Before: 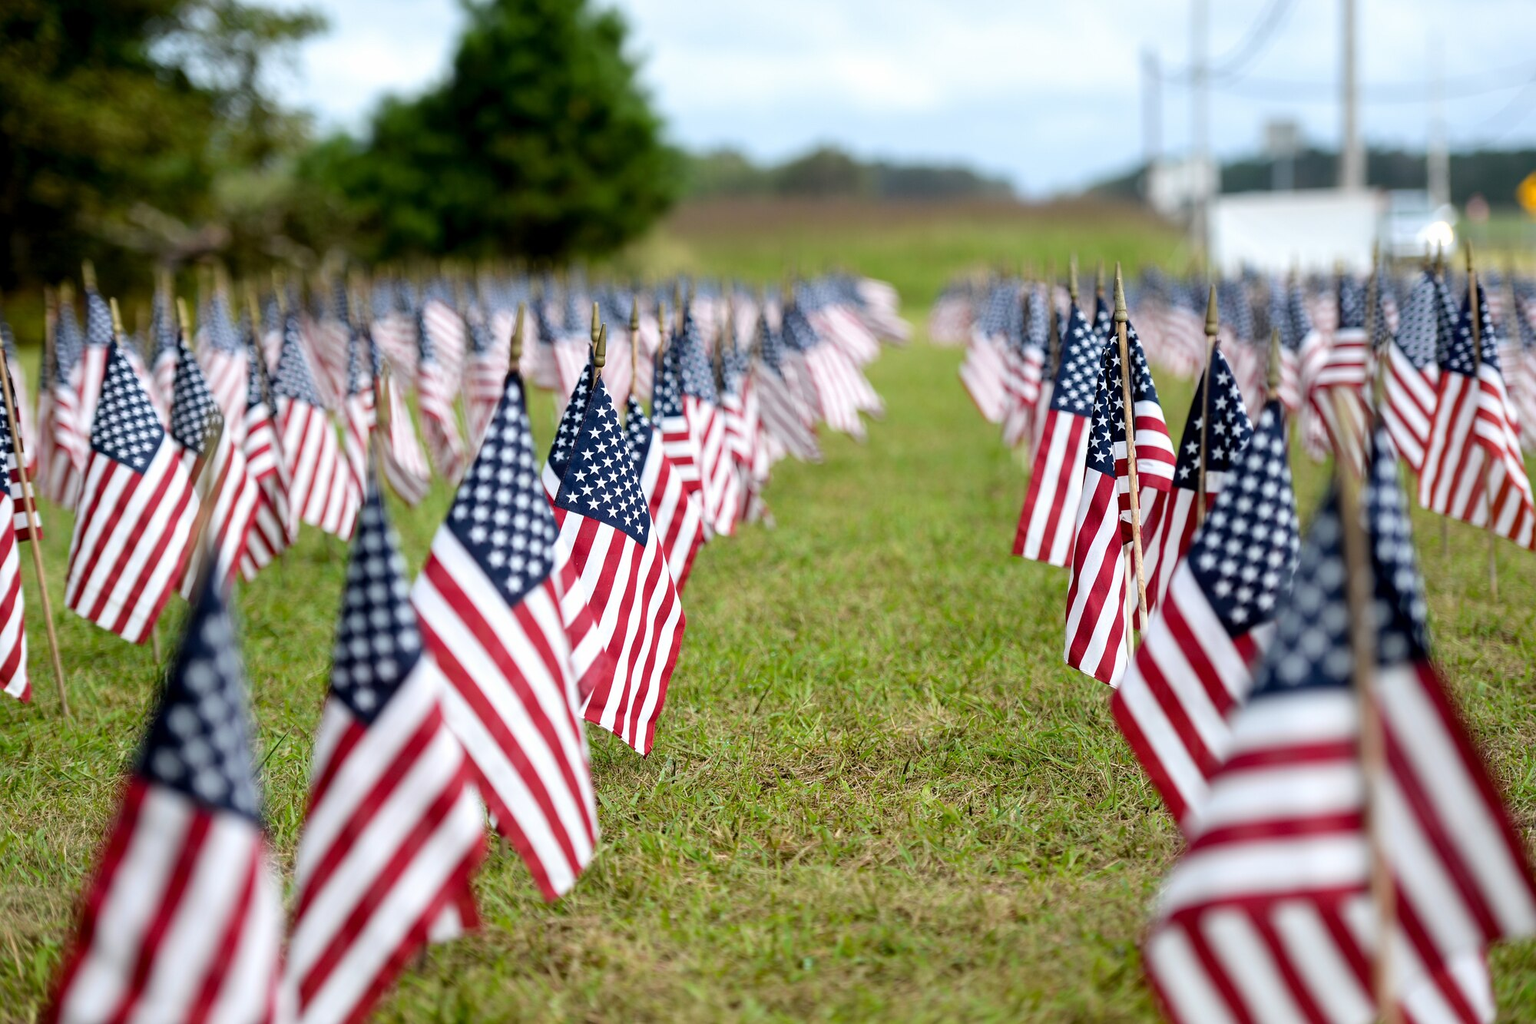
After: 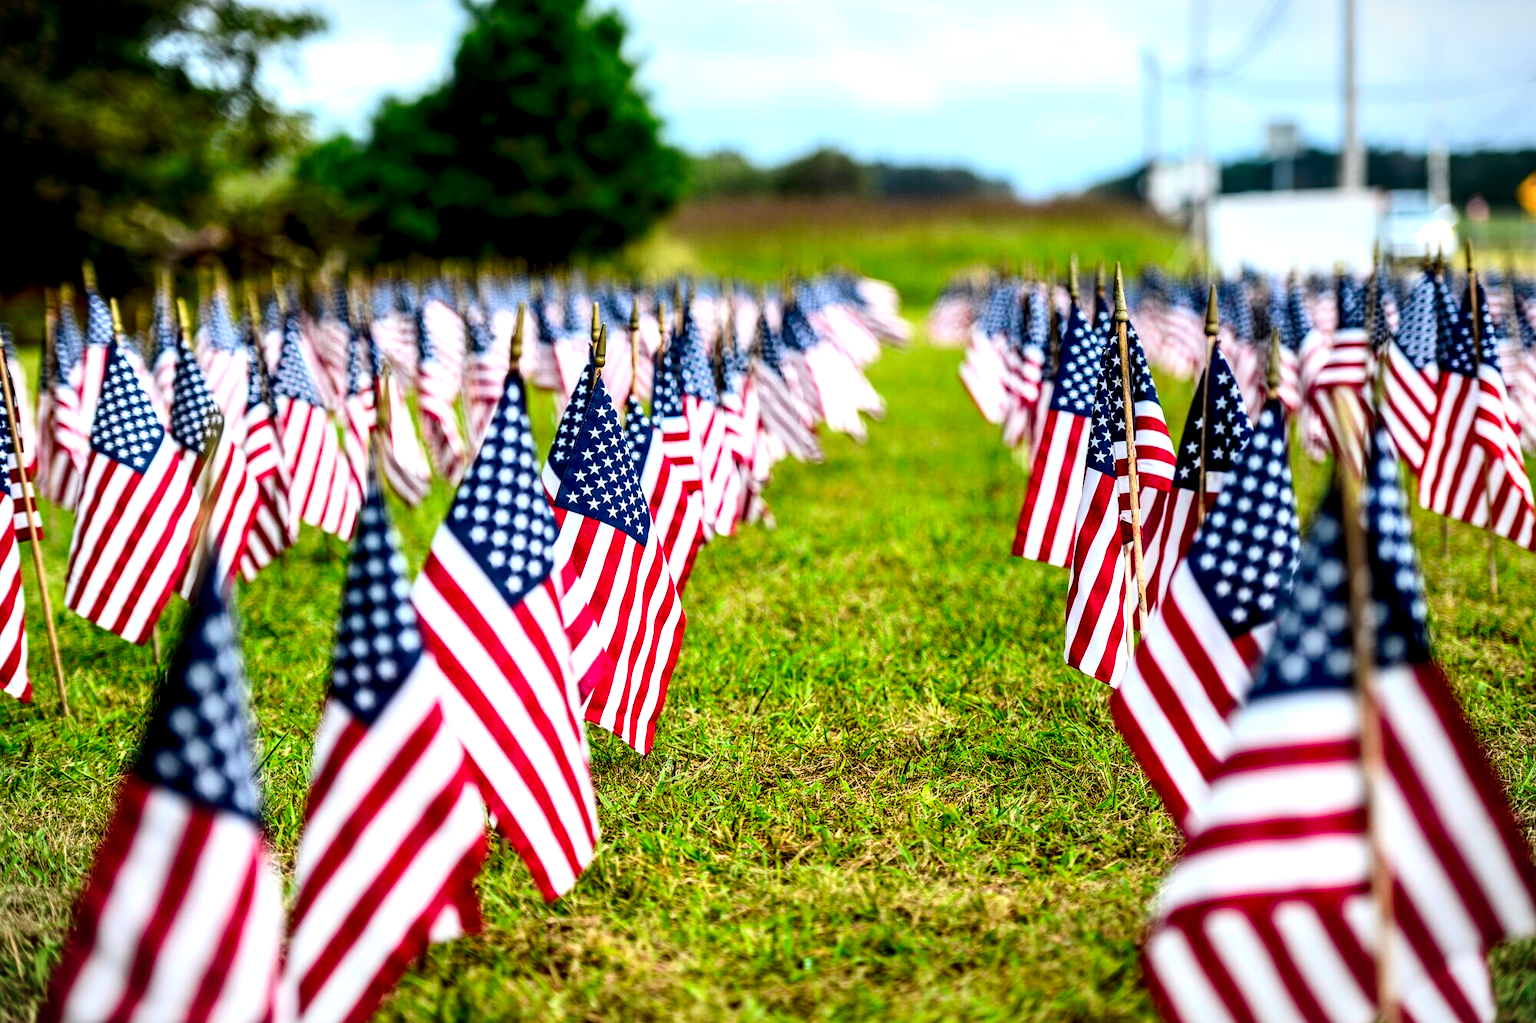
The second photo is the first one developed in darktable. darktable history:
vignetting: fall-off start 99.42%, fall-off radius 65.19%, automatic ratio true, unbound false
local contrast: highlights 63%, shadows 54%, detail 168%, midtone range 0.517
contrast brightness saturation: contrast 0.266, brightness 0.017, saturation 0.875
